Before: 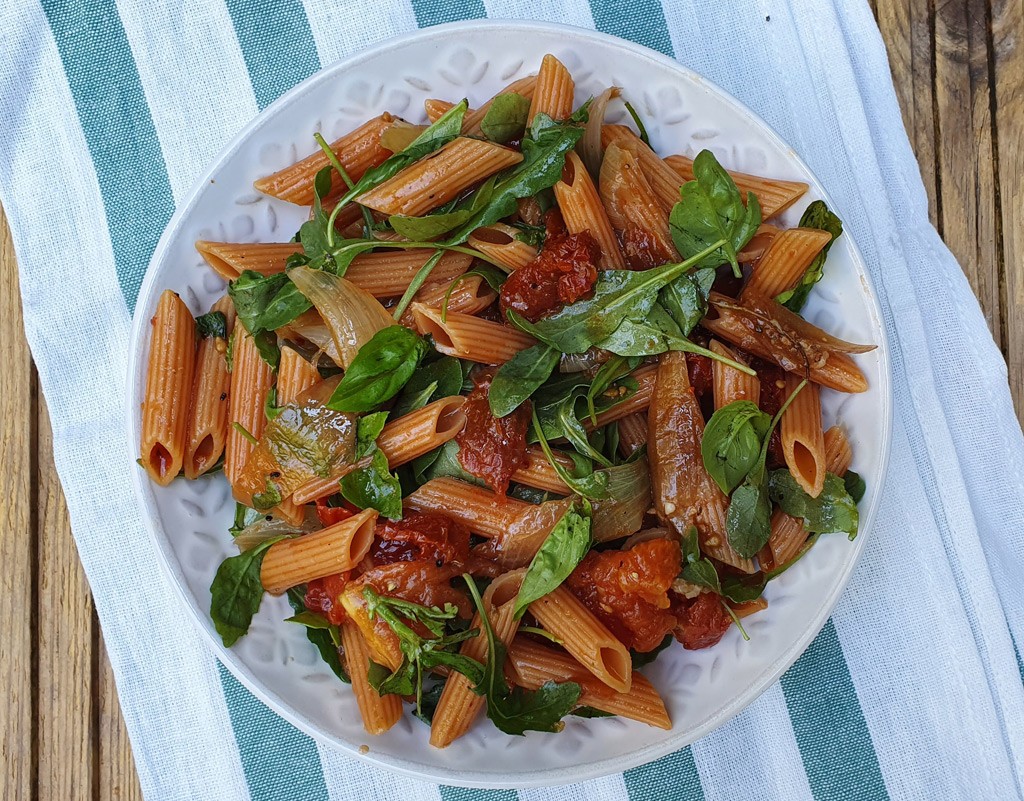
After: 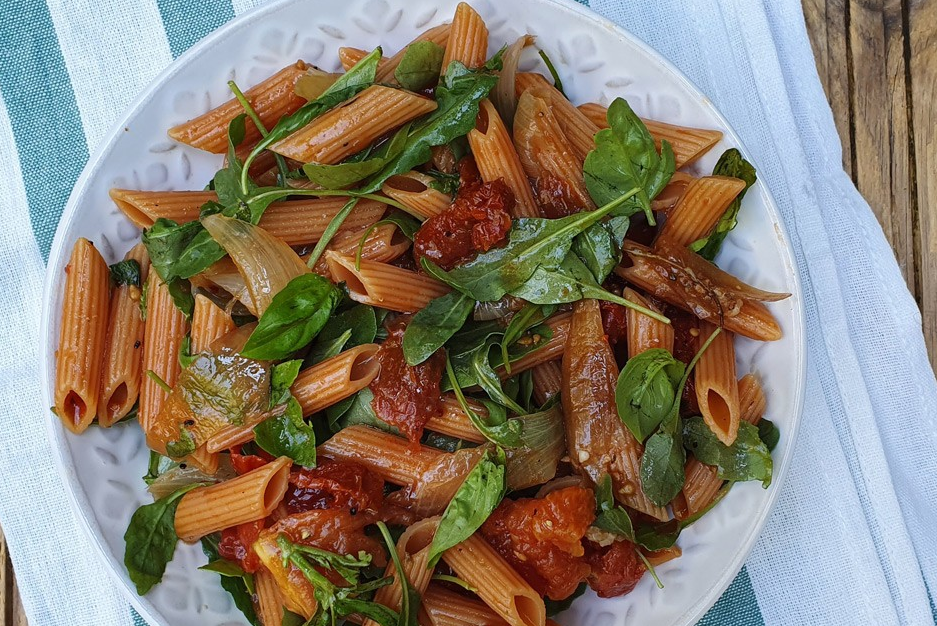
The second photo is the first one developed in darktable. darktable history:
crop: left 8.467%, top 6.526%, bottom 15.317%
